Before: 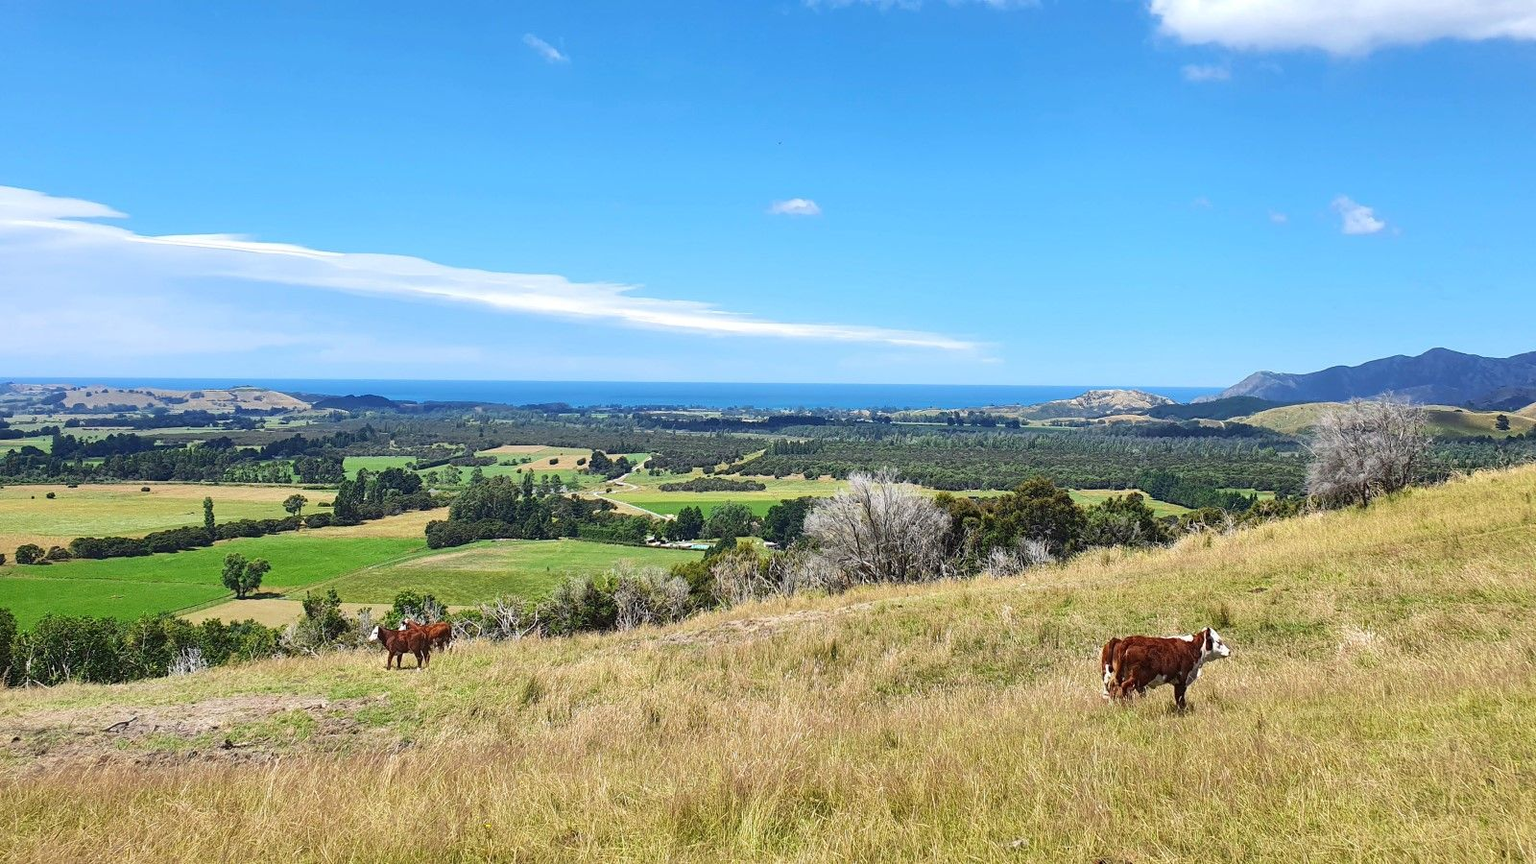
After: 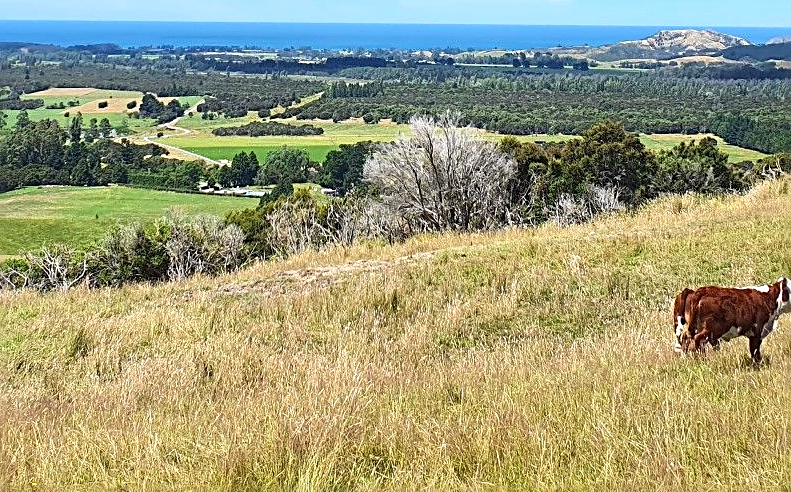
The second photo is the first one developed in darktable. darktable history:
crop: left 29.672%, top 41.786%, right 20.851%, bottom 3.487%
exposure: exposure 0.2 EV, compensate highlight preservation false
sharpen: radius 2.767
